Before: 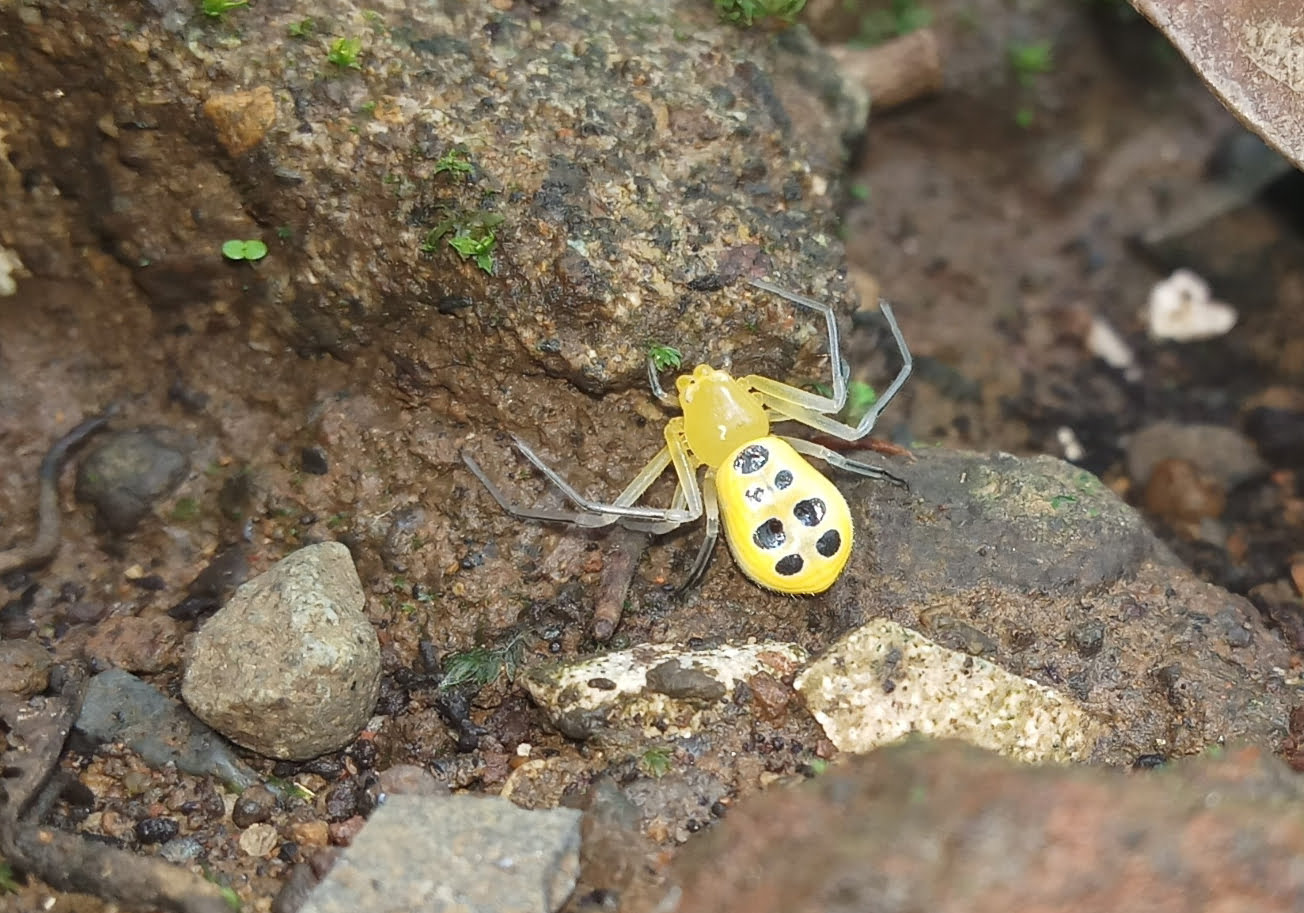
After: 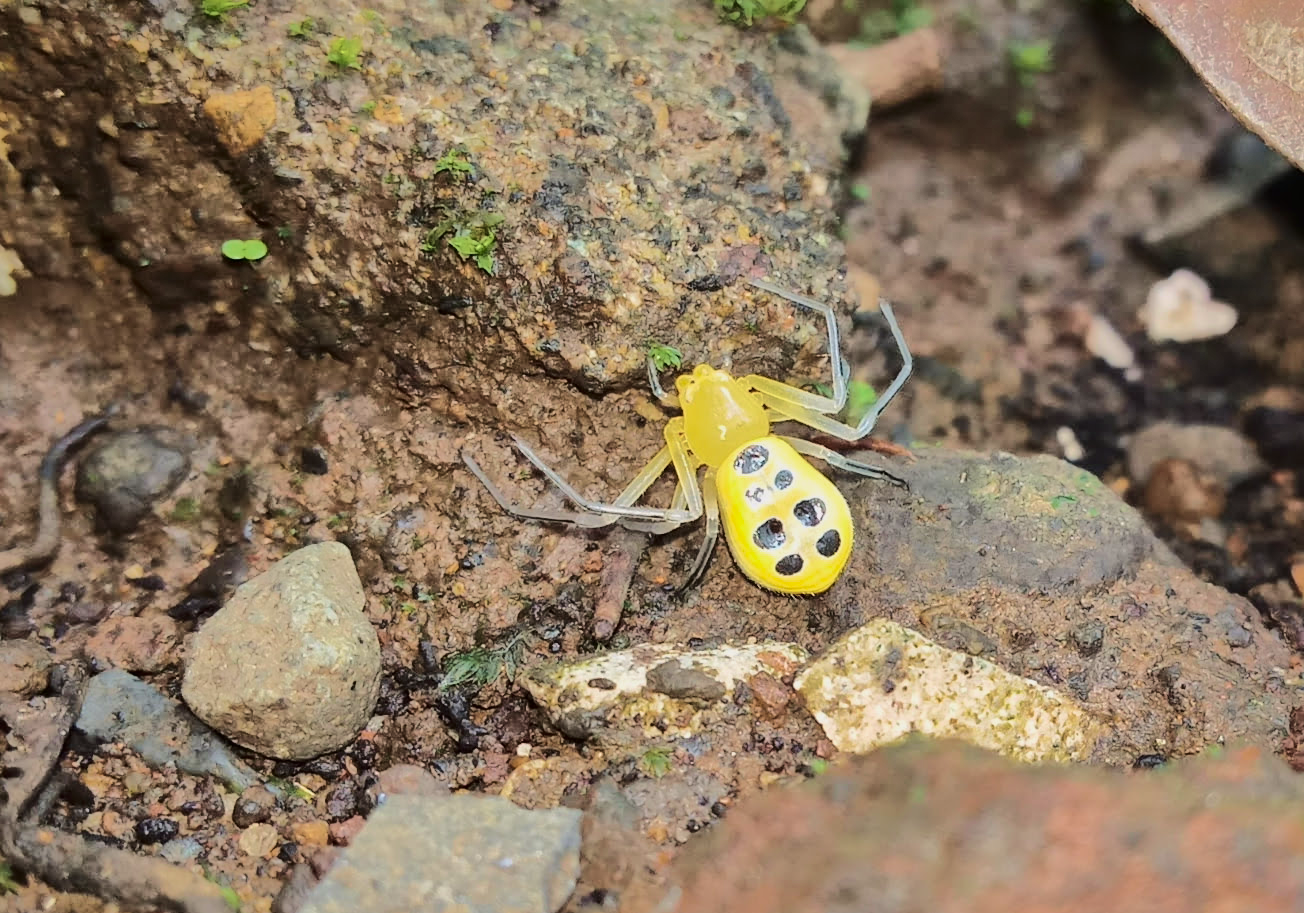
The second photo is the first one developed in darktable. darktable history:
base curve: curves: ch0 [(0, 0) (0.032, 0.025) (0.121, 0.166) (0.206, 0.329) (0.605, 0.79) (1, 1)]
shadows and highlights: shadows 24.76, highlights -69.02
velvia: on, module defaults
tone curve: curves: ch0 [(0, 0) (0.052, 0.018) (0.236, 0.207) (0.41, 0.417) (0.485, 0.518) (0.54, 0.584) (0.625, 0.666) (0.845, 0.828) (0.994, 0.964)]; ch1 [(0, 0) (0.136, 0.146) (0.317, 0.34) (0.382, 0.408) (0.434, 0.441) (0.472, 0.479) (0.498, 0.501) (0.557, 0.558) (0.616, 0.59) (0.739, 0.7) (1, 1)]; ch2 [(0, 0) (0.352, 0.403) (0.447, 0.466) (0.482, 0.482) (0.528, 0.526) (0.586, 0.577) (0.618, 0.621) (0.785, 0.747) (1, 1)], color space Lab, independent channels, preserve colors none
